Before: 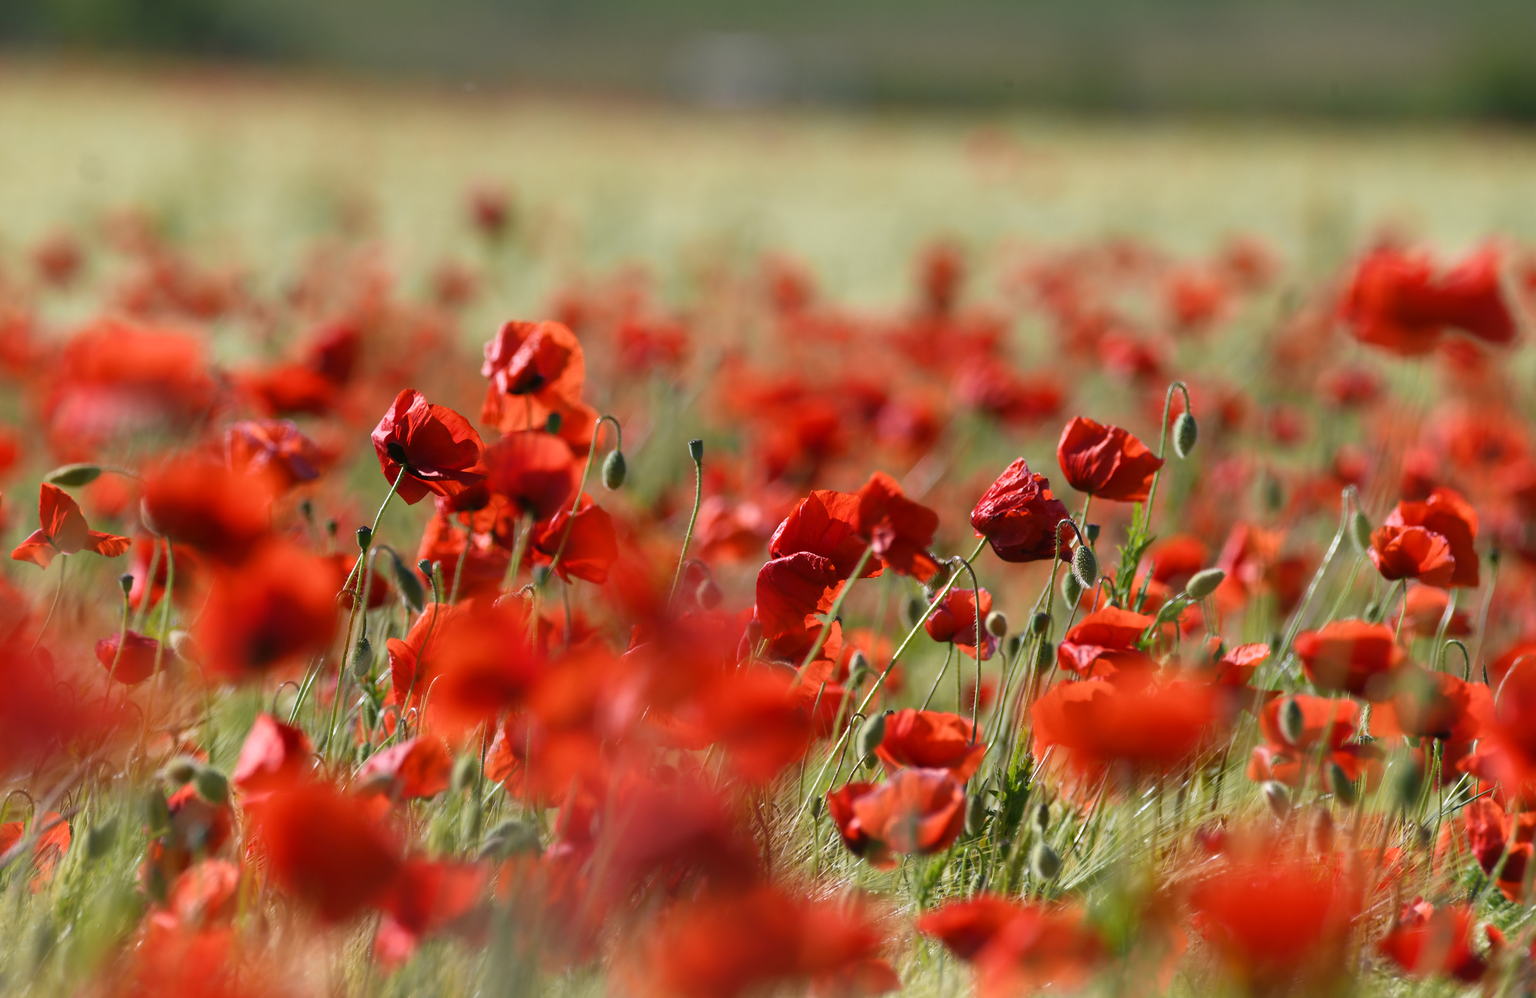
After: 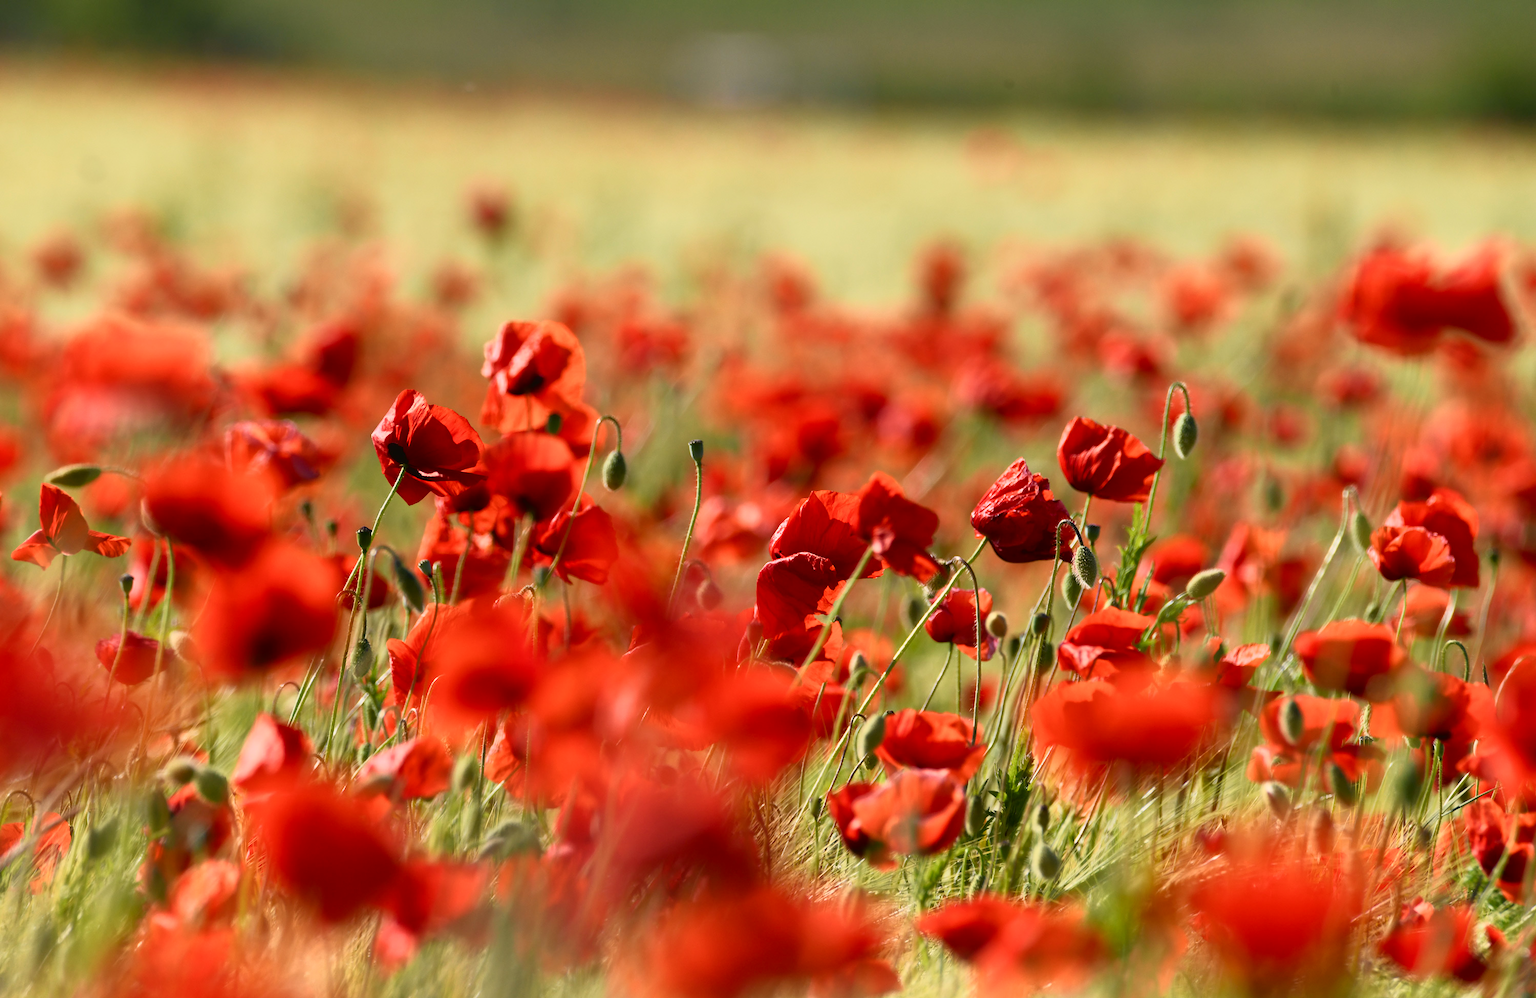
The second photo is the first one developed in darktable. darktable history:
tone curve: curves: ch0 [(0, 0.024) (0.031, 0.027) (0.113, 0.069) (0.198, 0.18) (0.304, 0.303) (0.441, 0.462) (0.557, 0.6) (0.711, 0.79) (0.812, 0.878) (0.927, 0.935) (1, 0.963)]; ch1 [(0, 0) (0.222, 0.2) (0.343, 0.325) (0.45, 0.441) (0.502, 0.501) (0.527, 0.534) (0.55, 0.561) (0.632, 0.656) (0.735, 0.754) (1, 1)]; ch2 [(0, 0) (0.249, 0.222) (0.352, 0.348) (0.424, 0.439) (0.476, 0.482) (0.499, 0.501) (0.517, 0.516) (0.532, 0.544) (0.558, 0.585) (0.596, 0.629) (0.726, 0.745) (0.82, 0.796) (0.998, 0.928)], color space Lab, independent channels, preserve colors none
white balance: red 1.045, blue 0.932
